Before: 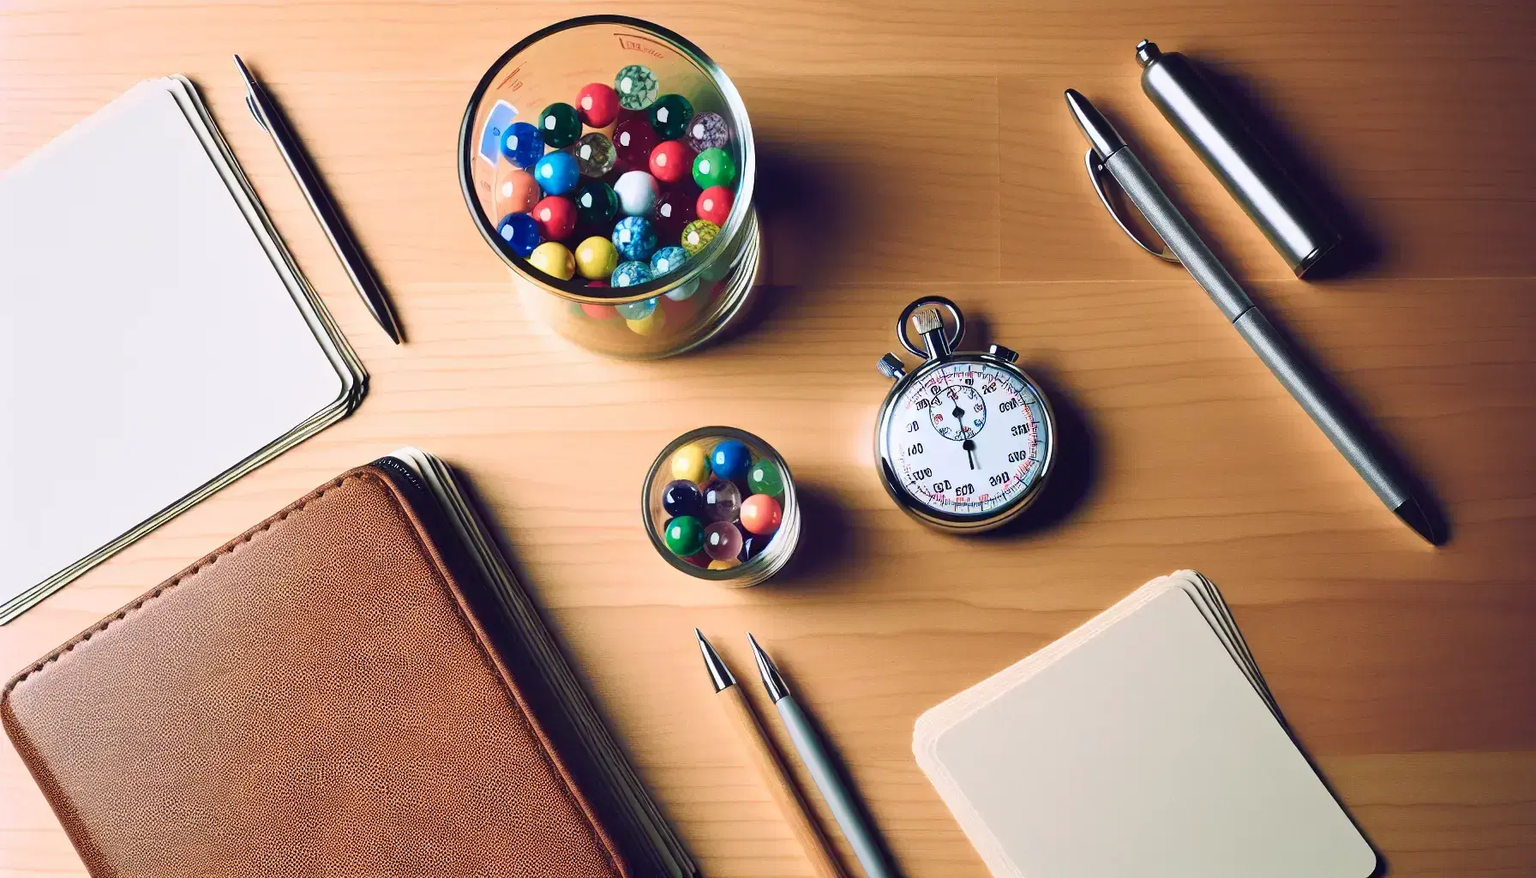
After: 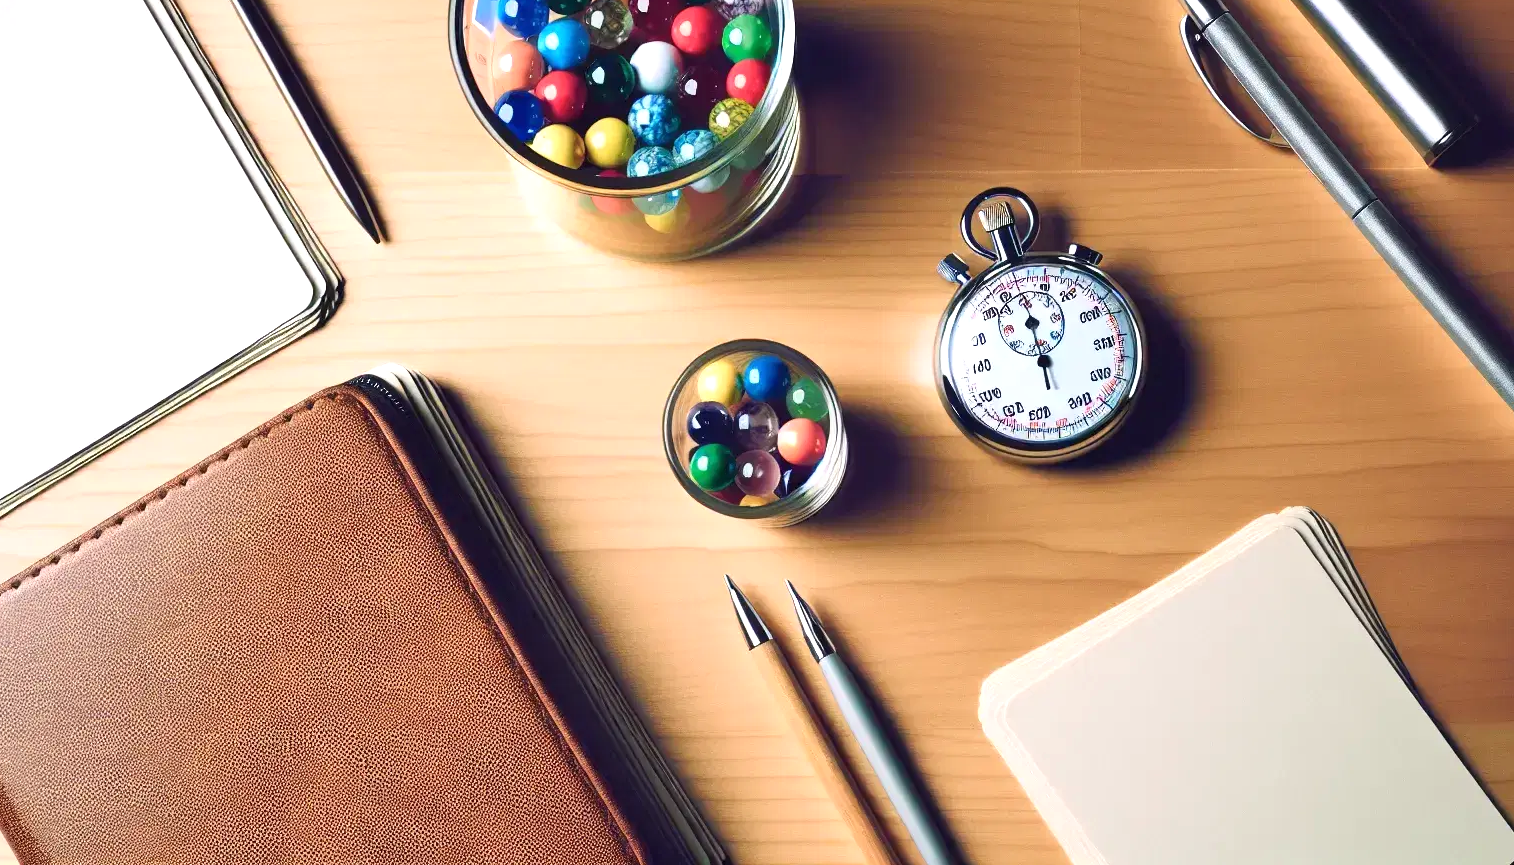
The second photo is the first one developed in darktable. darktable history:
crop and rotate: left 4.842%, top 15.51%, right 10.668%
exposure: exposure 0.3 EV, compensate highlight preservation false
